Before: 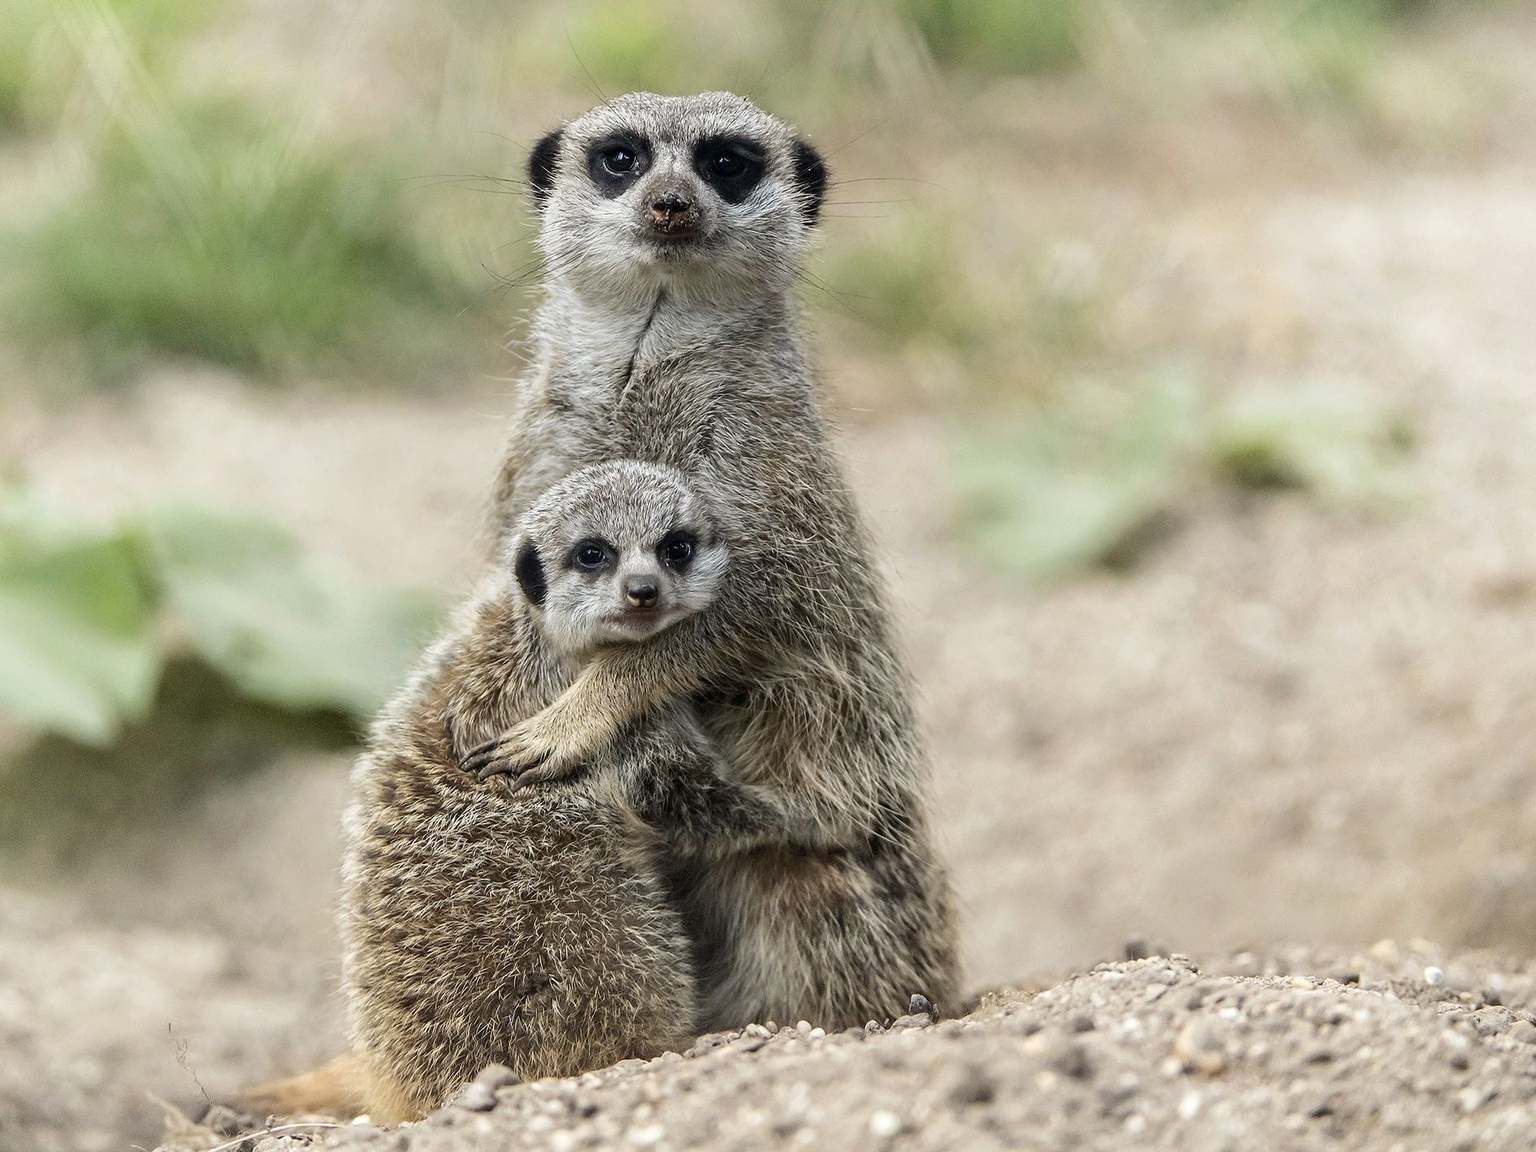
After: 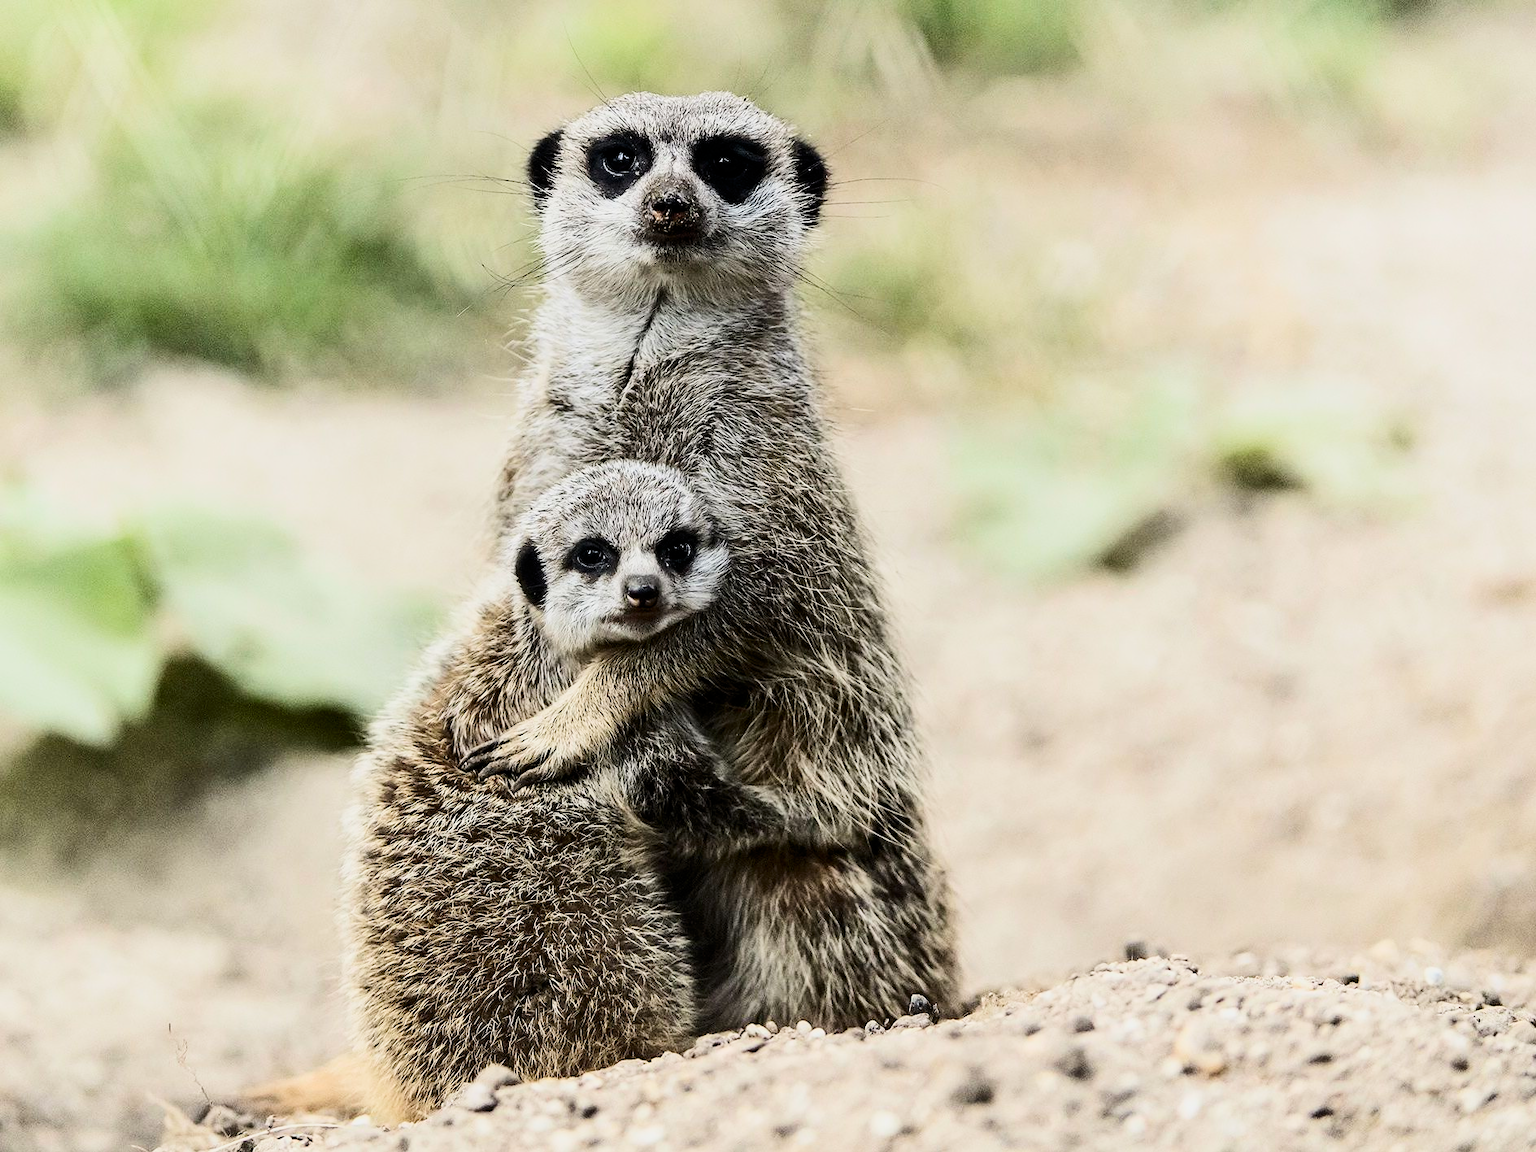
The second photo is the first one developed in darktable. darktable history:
contrast brightness saturation: contrast 0.405, brightness 0.042, saturation 0.257
filmic rgb: black relative exposure -7.65 EV, white relative exposure 4.56 EV, hardness 3.61, color science v4 (2020), contrast in shadows soft, contrast in highlights soft
